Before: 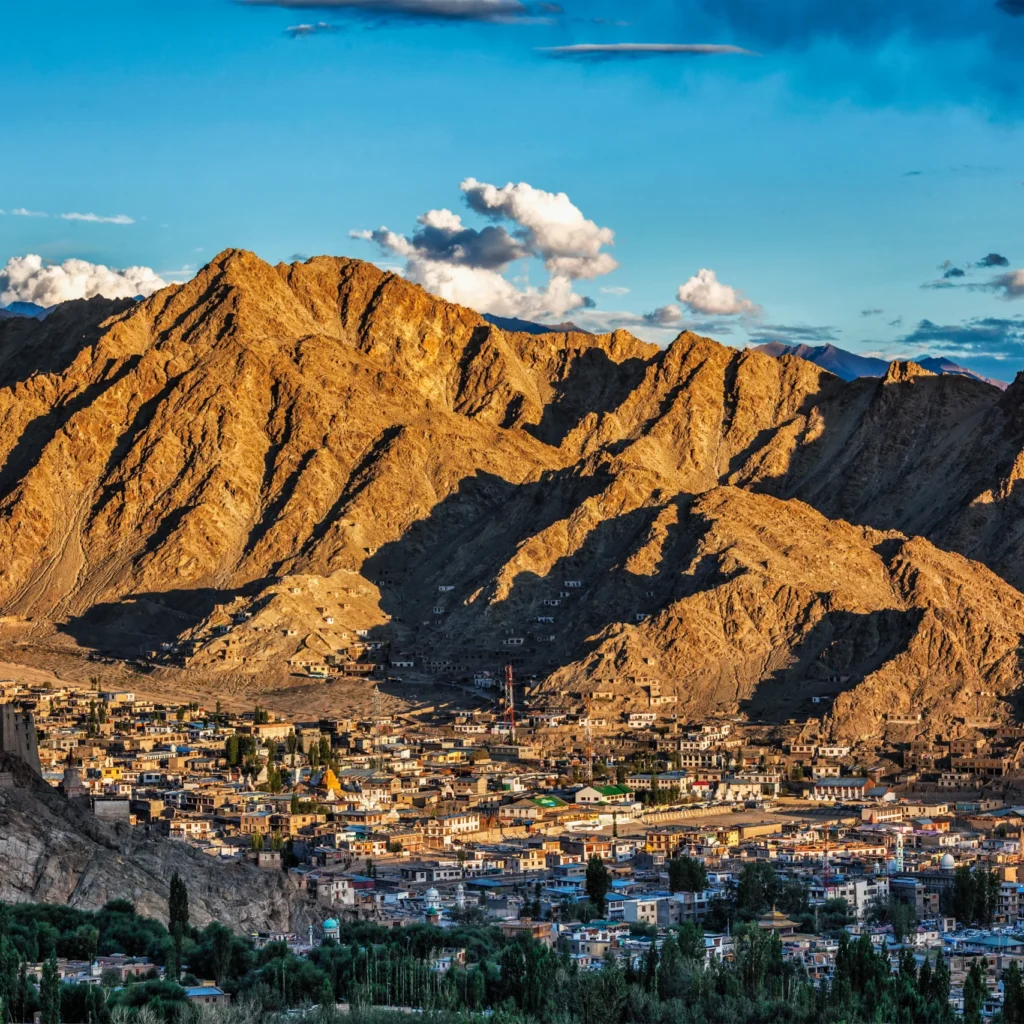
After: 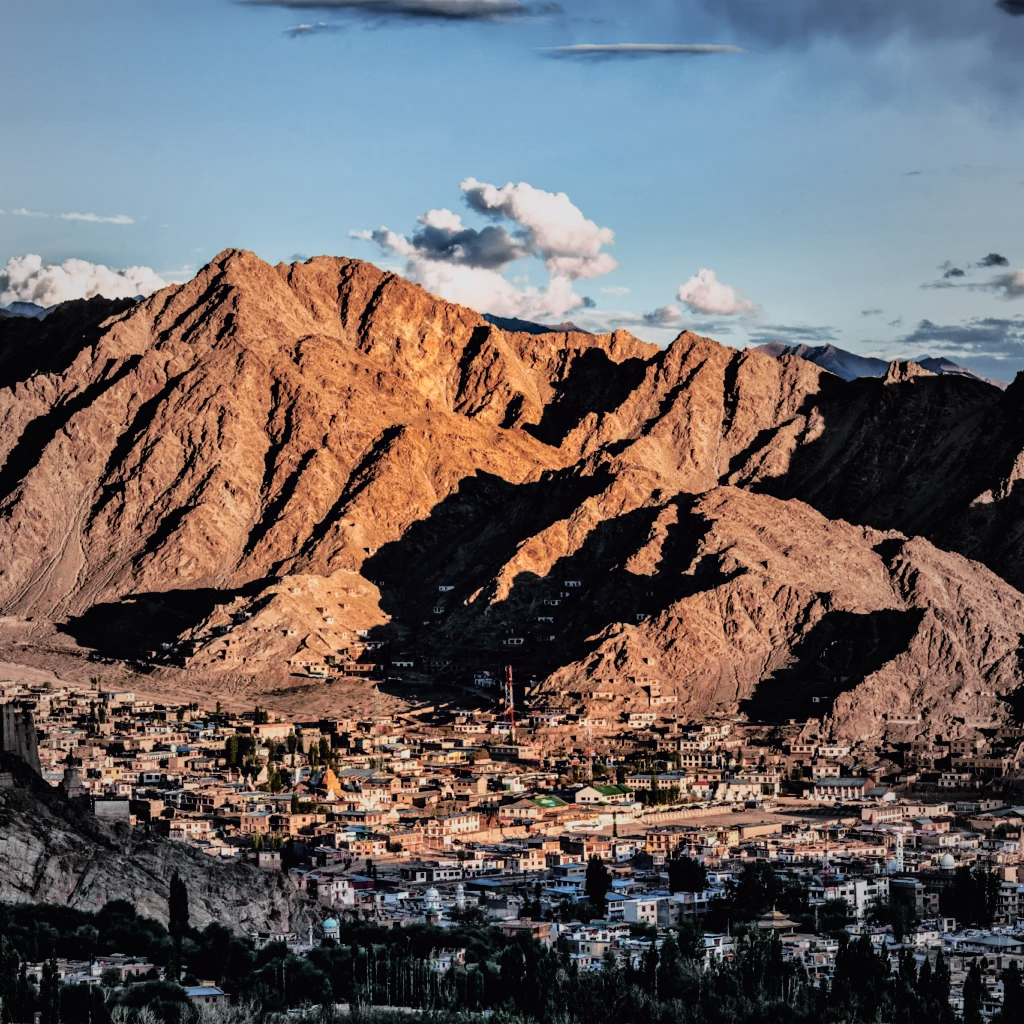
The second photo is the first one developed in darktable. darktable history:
filmic rgb: black relative exposure -5 EV, hardness 2.88, contrast 1.2, highlights saturation mix -30%
tone curve: curves: ch0 [(0, 0.009) (0.105, 0.08) (0.195, 0.18) (0.283, 0.316) (0.384, 0.434) (0.485, 0.531) (0.638, 0.69) (0.81, 0.872) (1, 0.977)]; ch1 [(0, 0) (0.161, 0.092) (0.35, 0.33) (0.379, 0.401) (0.456, 0.469) (0.498, 0.502) (0.52, 0.536) (0.586, 0.617) (0.635, 0.655) (1, 1)]; ch2 [(0, 0) (0.371, 0.362) (0.437, 0.437) (0.483, 0.484) (0.53, 0.515) (0.56, 0.571) (0.622, 0.606) (1, 1)], color space Lab, independent channels, preserve colors none
vignetting: fall-off start 18.21%, fall-off radius 137.95%, brightness -0.207, center (-0.078, 0.066), width/height ratio 0.62, shape 0.59
